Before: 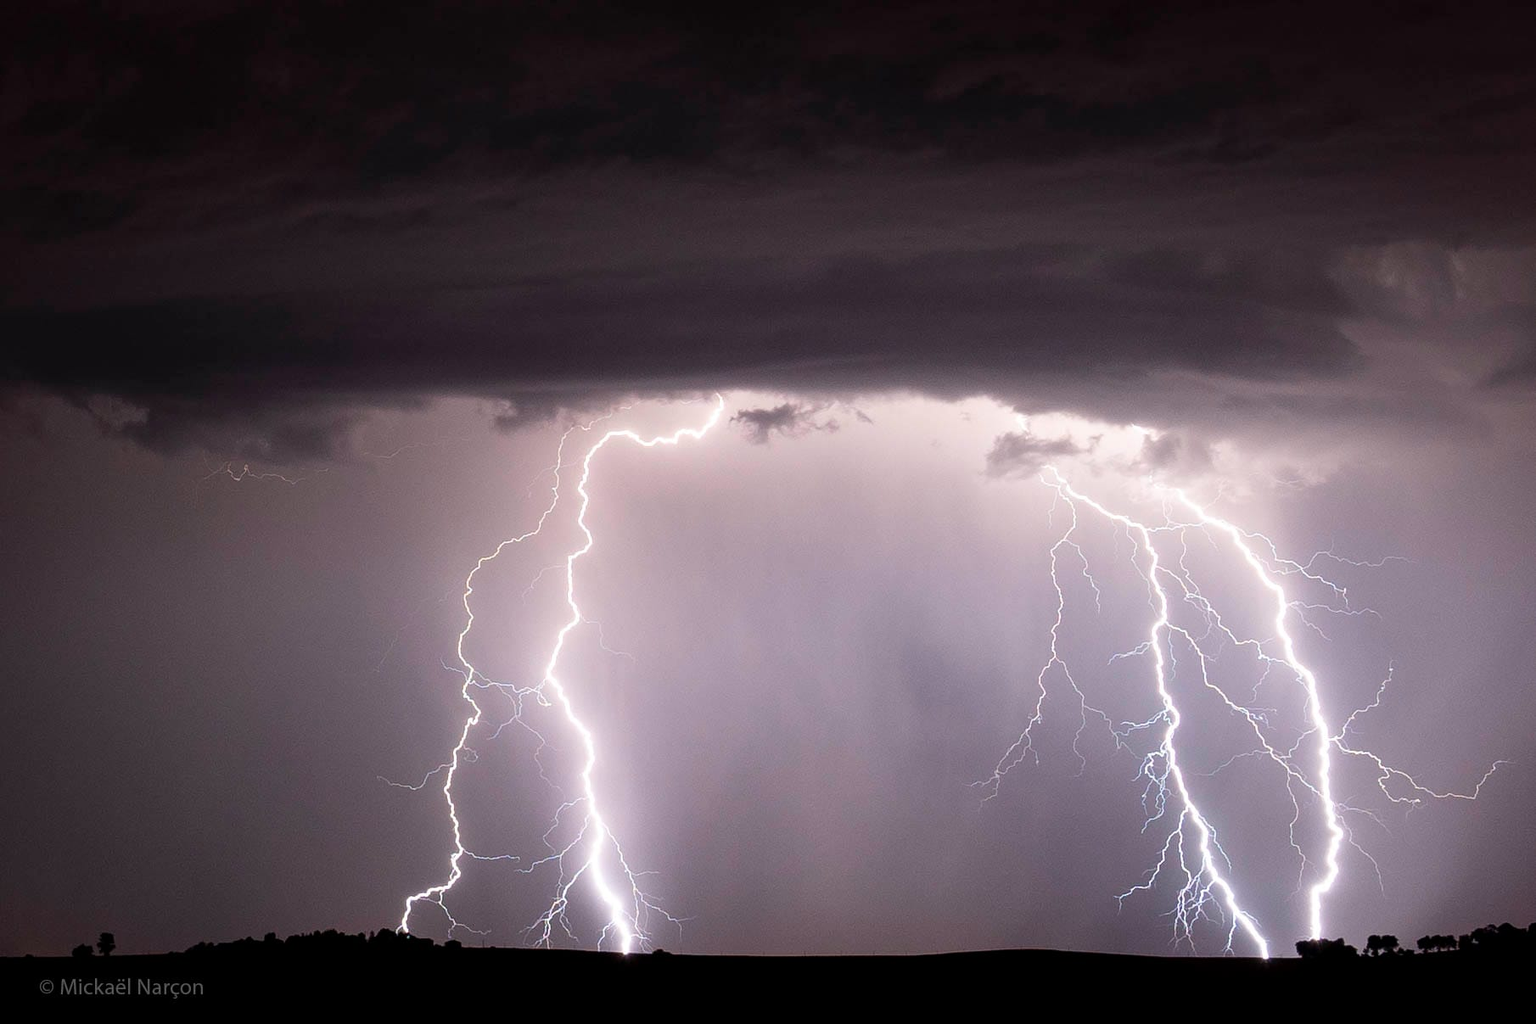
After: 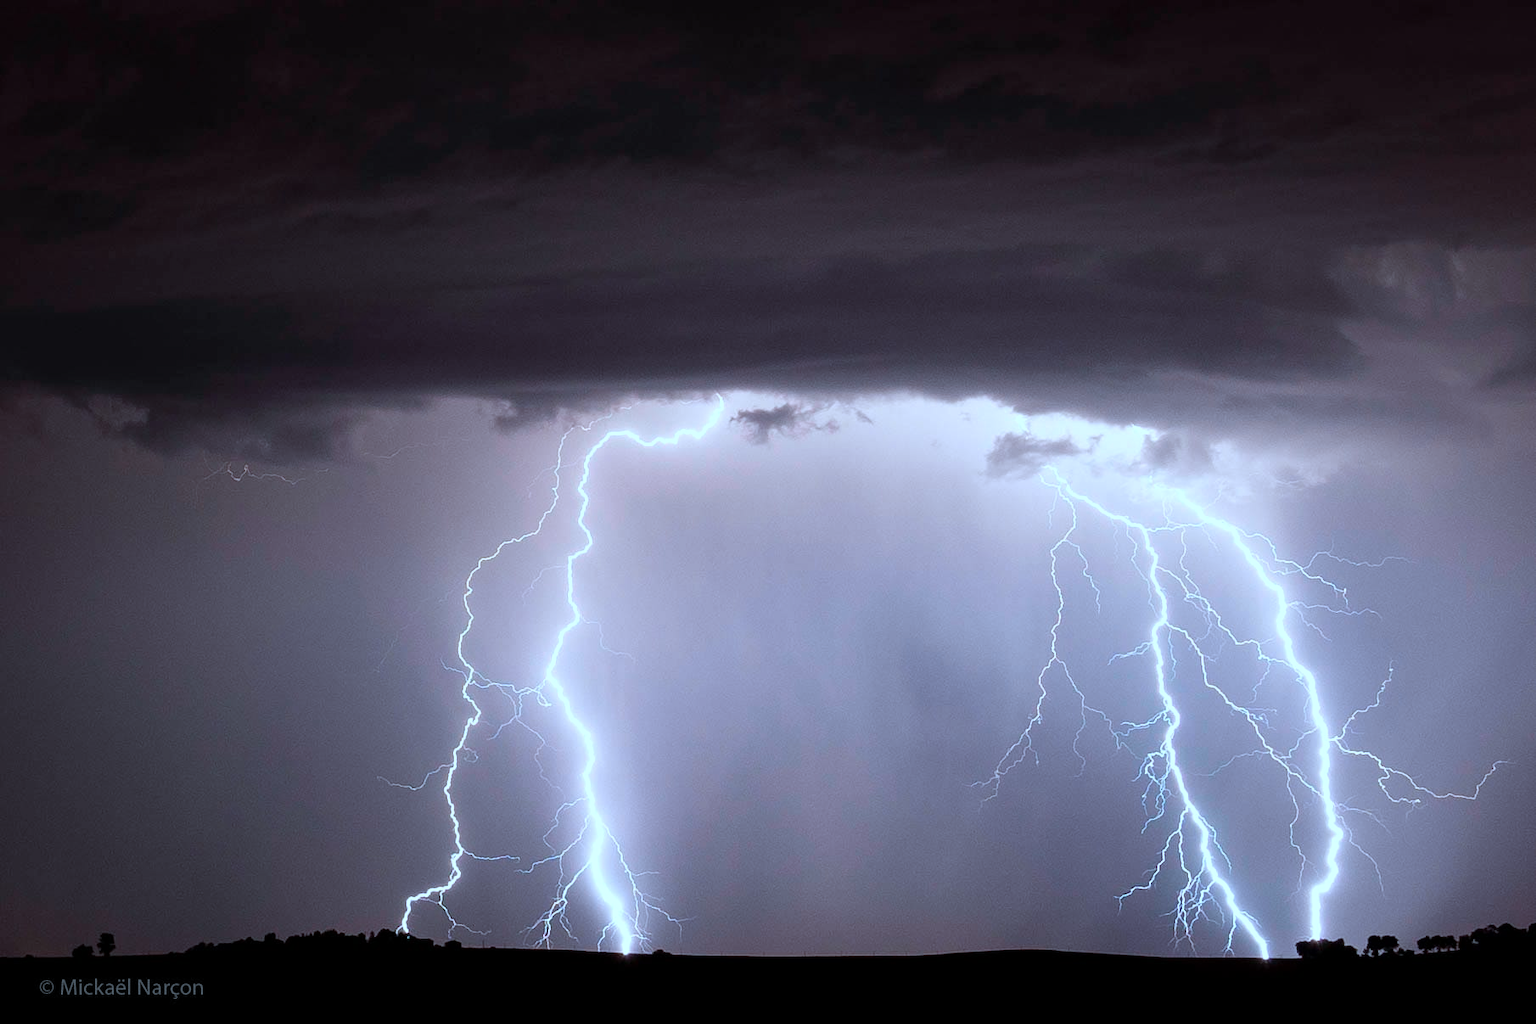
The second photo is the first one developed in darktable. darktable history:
color correction: highlights a* -9.17, highlights b* -23.7
